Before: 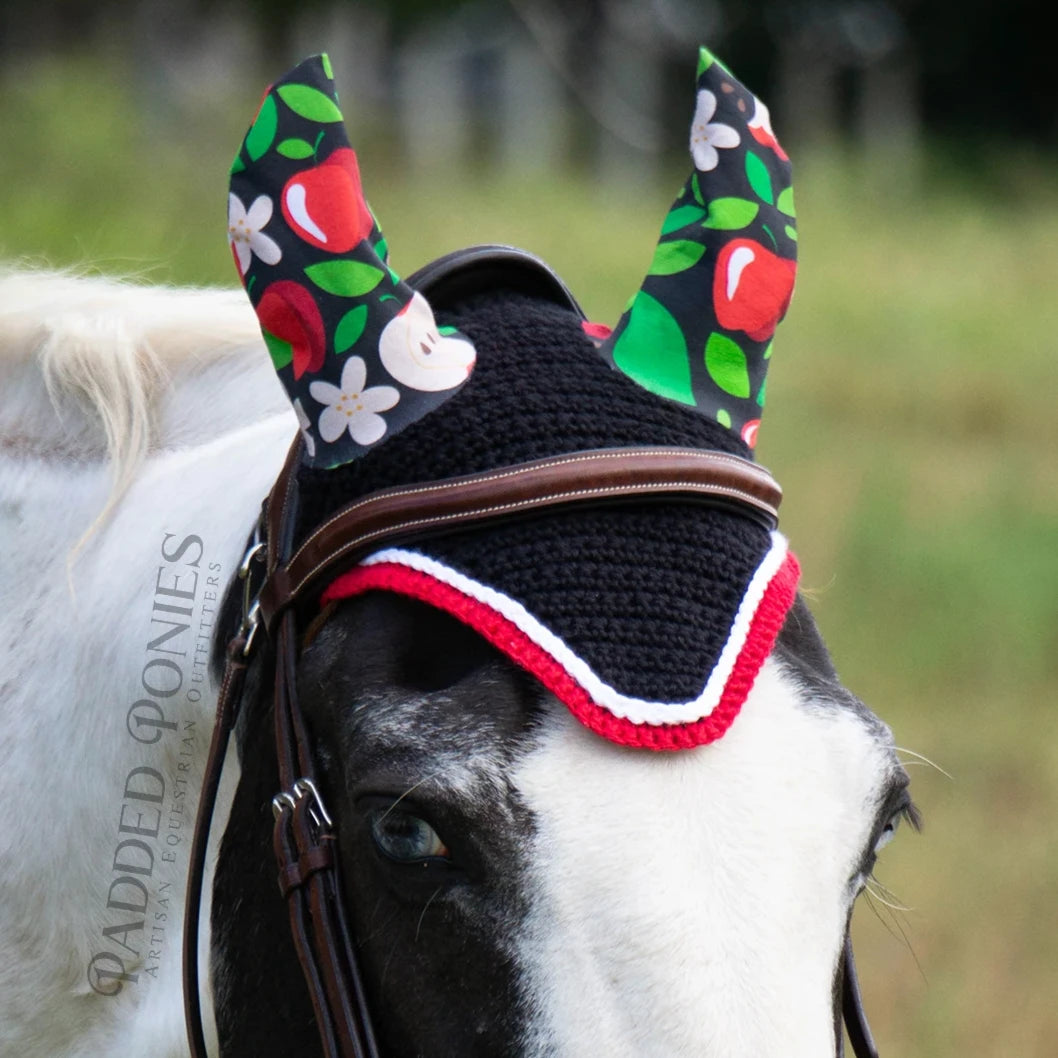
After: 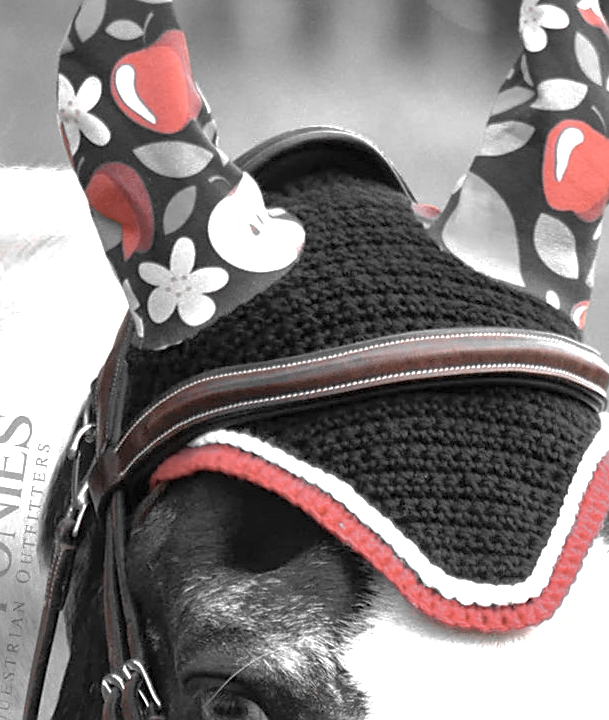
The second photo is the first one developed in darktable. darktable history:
crop: left 16.253%, top 11.302%, right 26.128%, bottom 20.615%
color zones: curves: ch1 [(0, 0.006) (0.094, 0.285) (0.171, 0.001) (0.429, 0.001) (0.571, 0.003) (0.714, 0.004) (0.857, 0.004) (1, 0.006)]
shadows and highlights: on, module defaults
sharpen: on, module defaults
exposure: black level correction 0, exposure 0.899 EV, compensate exposure bias true, compensate highlight preservation false
